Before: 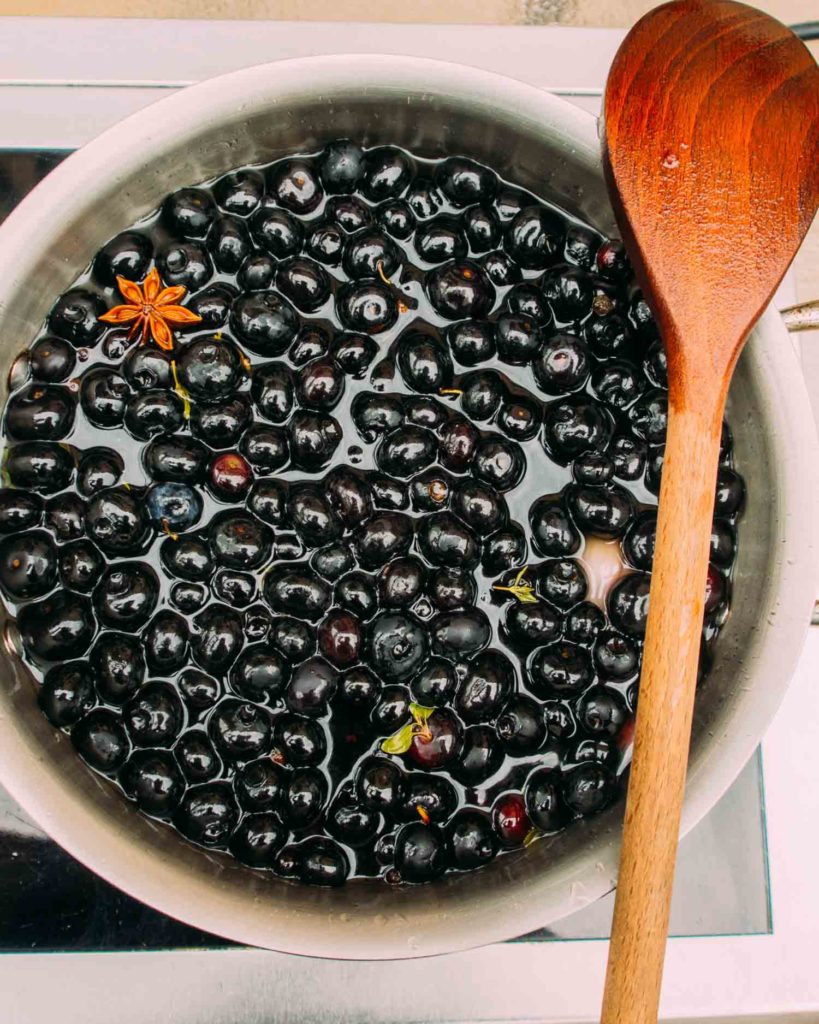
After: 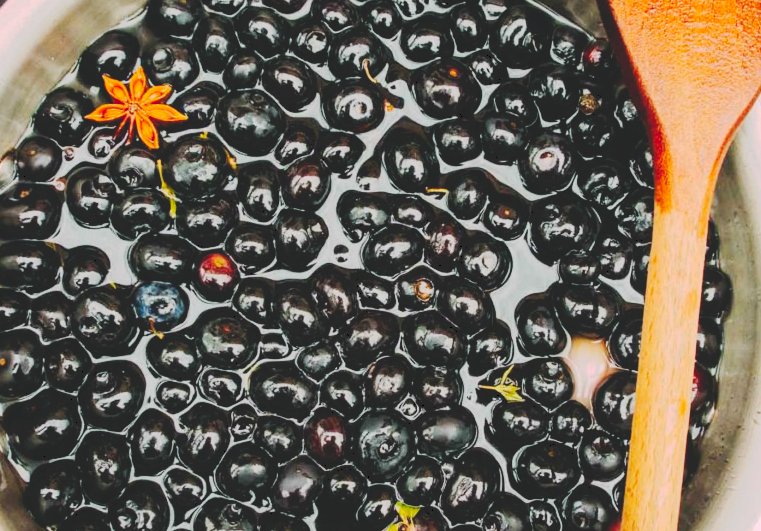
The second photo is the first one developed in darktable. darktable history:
crop: left 1.795%, top 19.689%, right 5.254%, bottom 28.393%
contrast brightness saturation: contrast 0.071, brightness 0.084, saturation 0.184
tone curve: curves: ch0 [(0, 0) (0.003, 0.145) (0.011, 0.148) (0.025, 0.15) (0.044, 0.159) (0.069, 0.16) (0.1, 0.164) (0.136, 0.182) (0.177, 0.213) (0.224, 0.247) (0.277, 0.298) (0.335, 0.37) (0.399, 0.456) (0.468, 0.552) (0.543, 0.641) (0.623, 0.713) (0.709, 0.768) (0.801, 0.825) (0.898, 0.868) (1, 1)], preserve colors none
